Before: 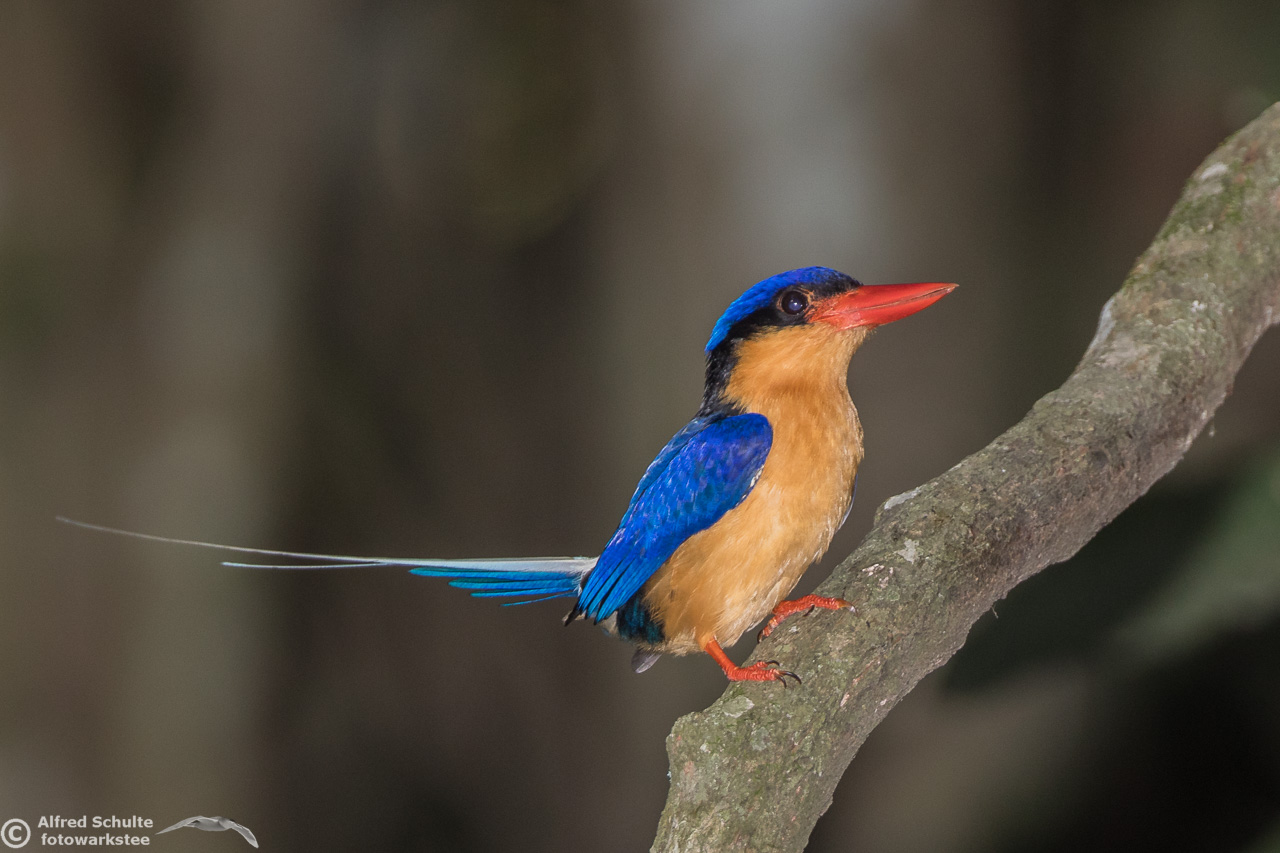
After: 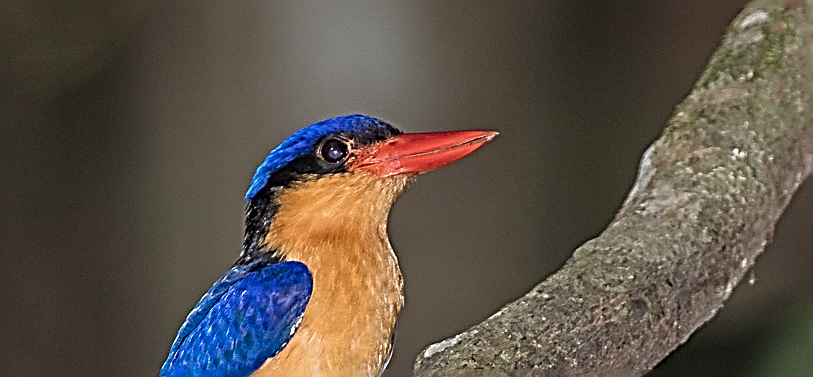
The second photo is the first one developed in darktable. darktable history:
sharpen: radius 3.172, amount 1.728
crop: left 36.003%, top 17.834%, right 0.479%, bottom 37.874%
